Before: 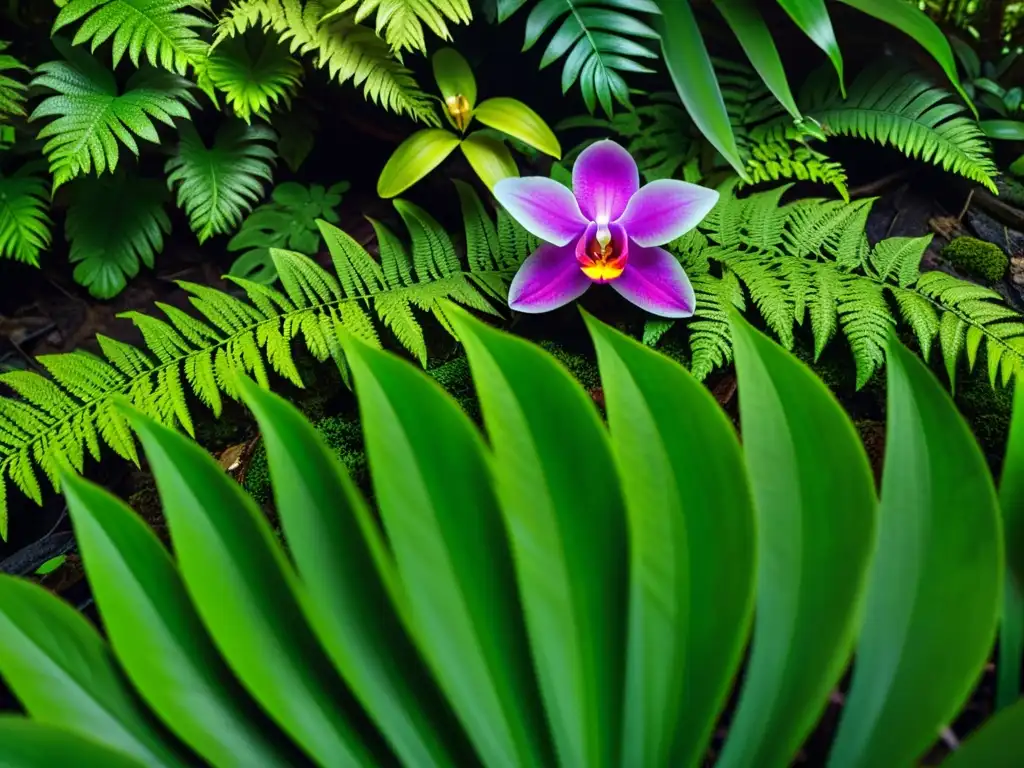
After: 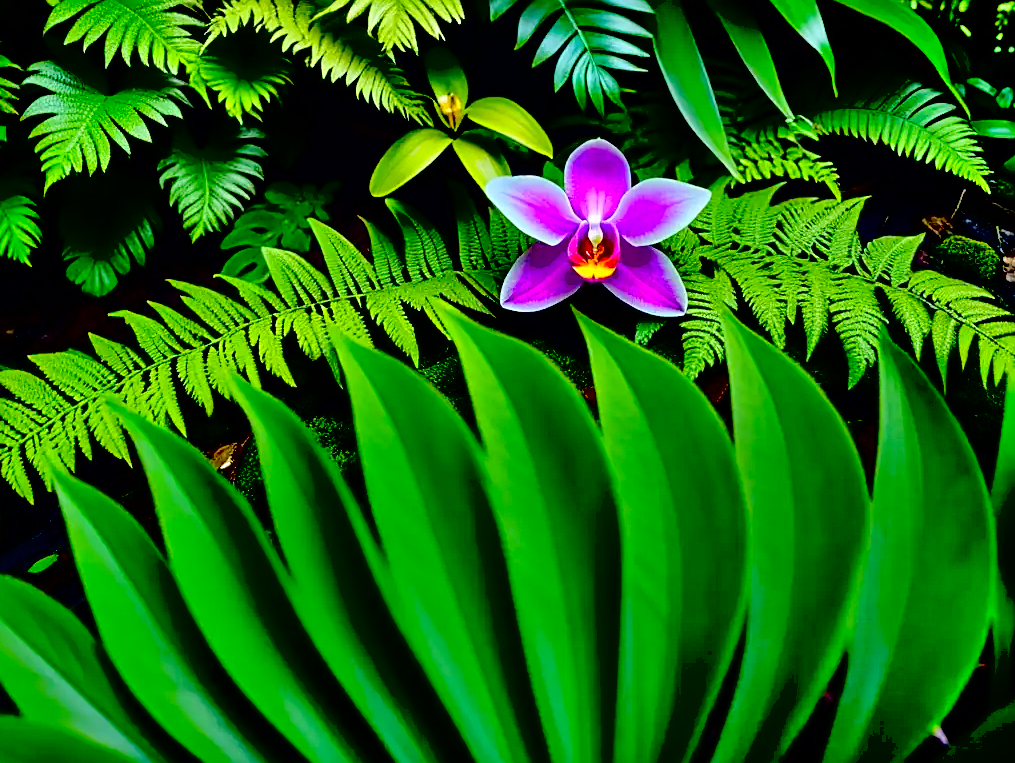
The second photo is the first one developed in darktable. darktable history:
crop and rotate: left 0.786%, top 0.238%, bottom 0.382%
exposure: black level correction 0.055, exposure -0.038 EV, compensate highlight preservation false
contrast brightness saturation: contrast 0.075, brightness 0.082, saturation 0.177
sharpen: on, module defaults
shadows and highlights: low approximation 0.01, soften with gaussian
color correction: highlights a* -0.138, highlights b* -5.15, shadows a* -0.144, shadows b* -0.136
